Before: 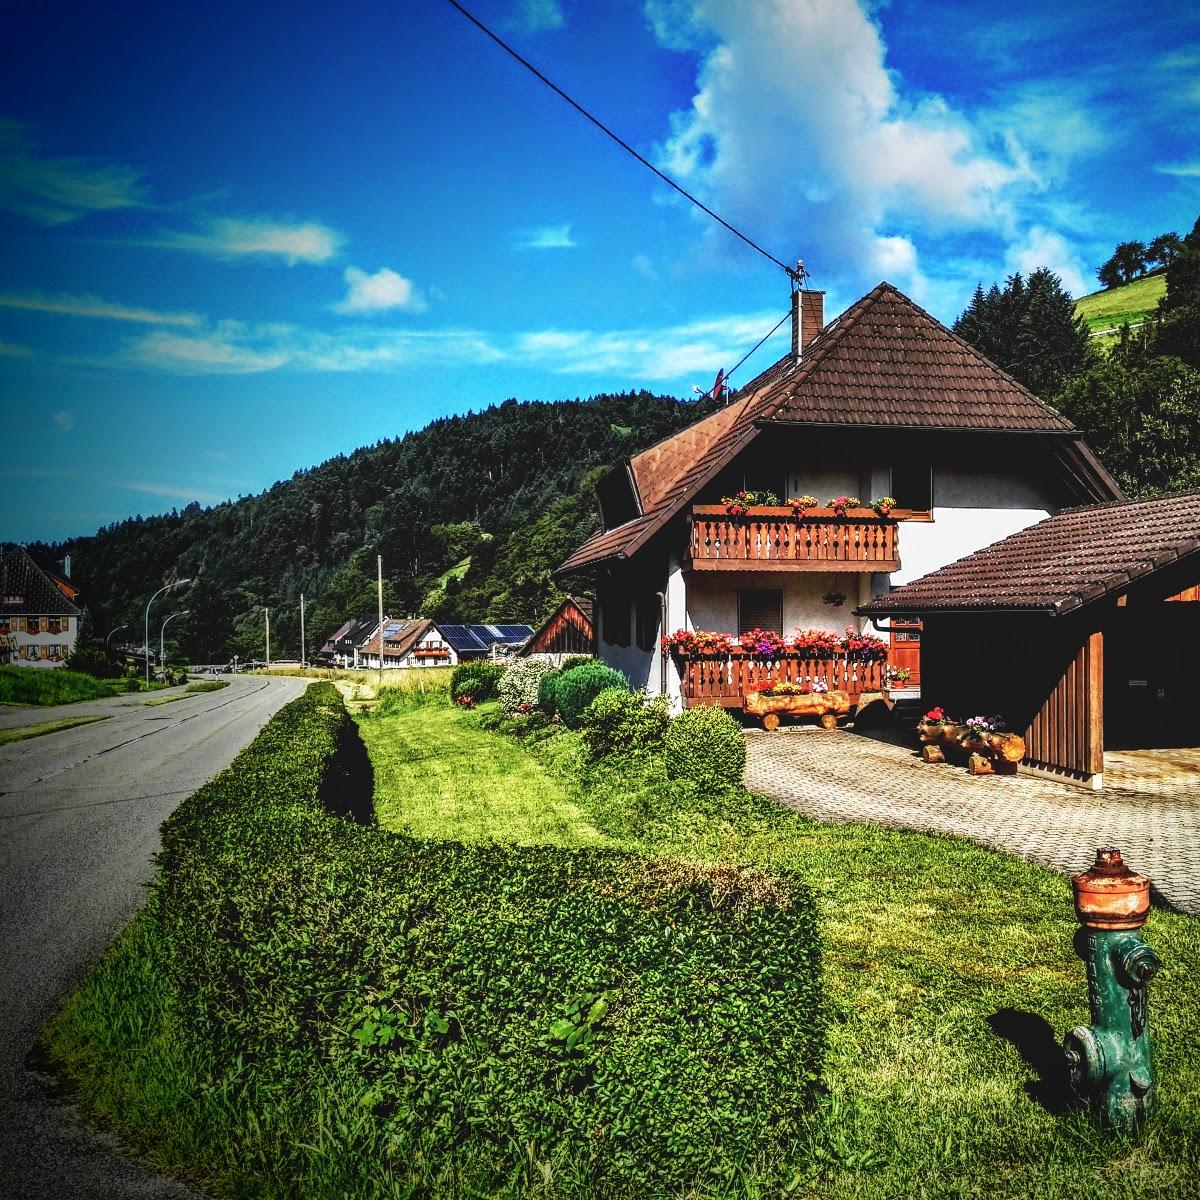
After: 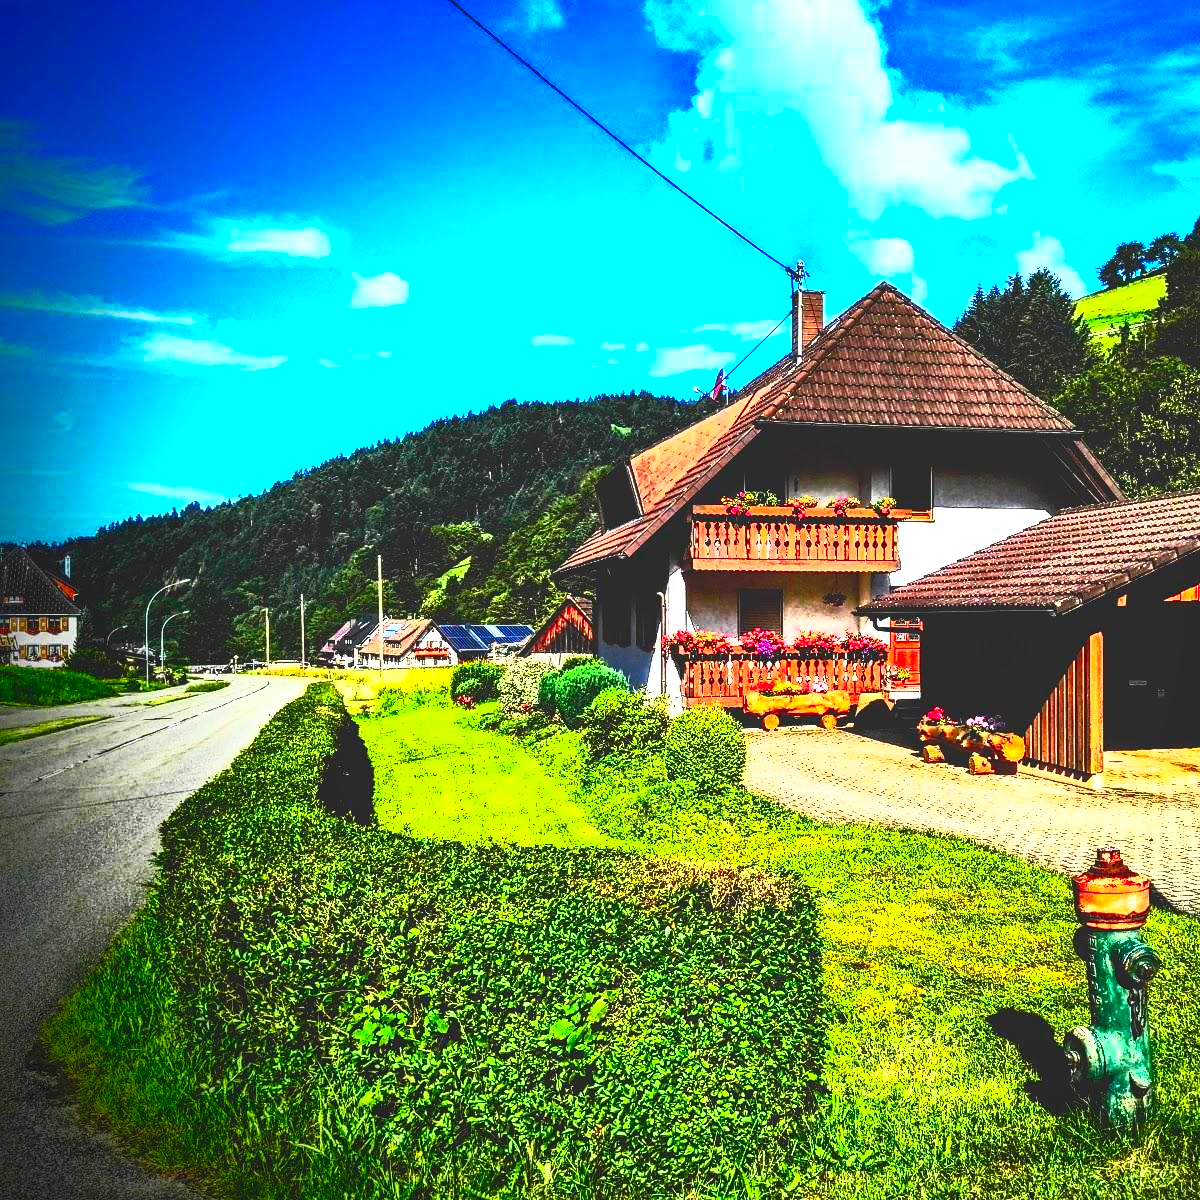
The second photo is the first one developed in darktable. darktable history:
contrast brightness saturation: contrast 1, brightness 1, saturation 1
